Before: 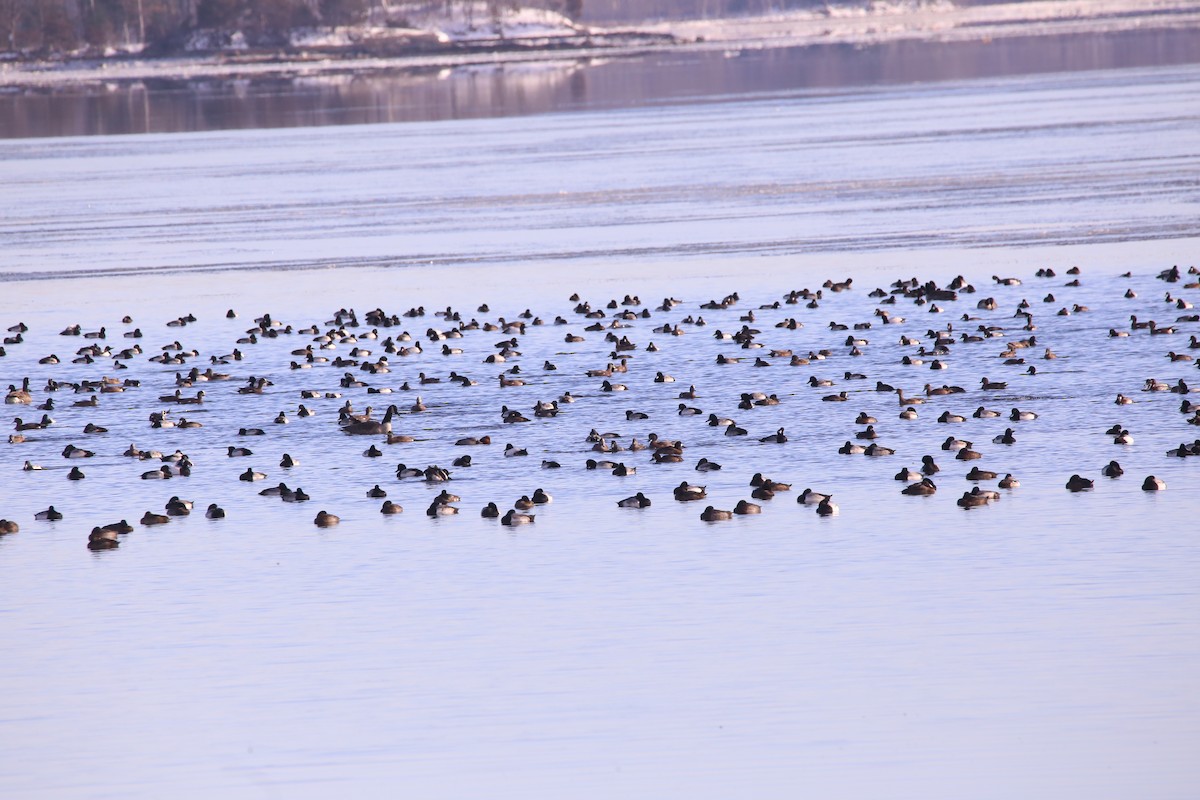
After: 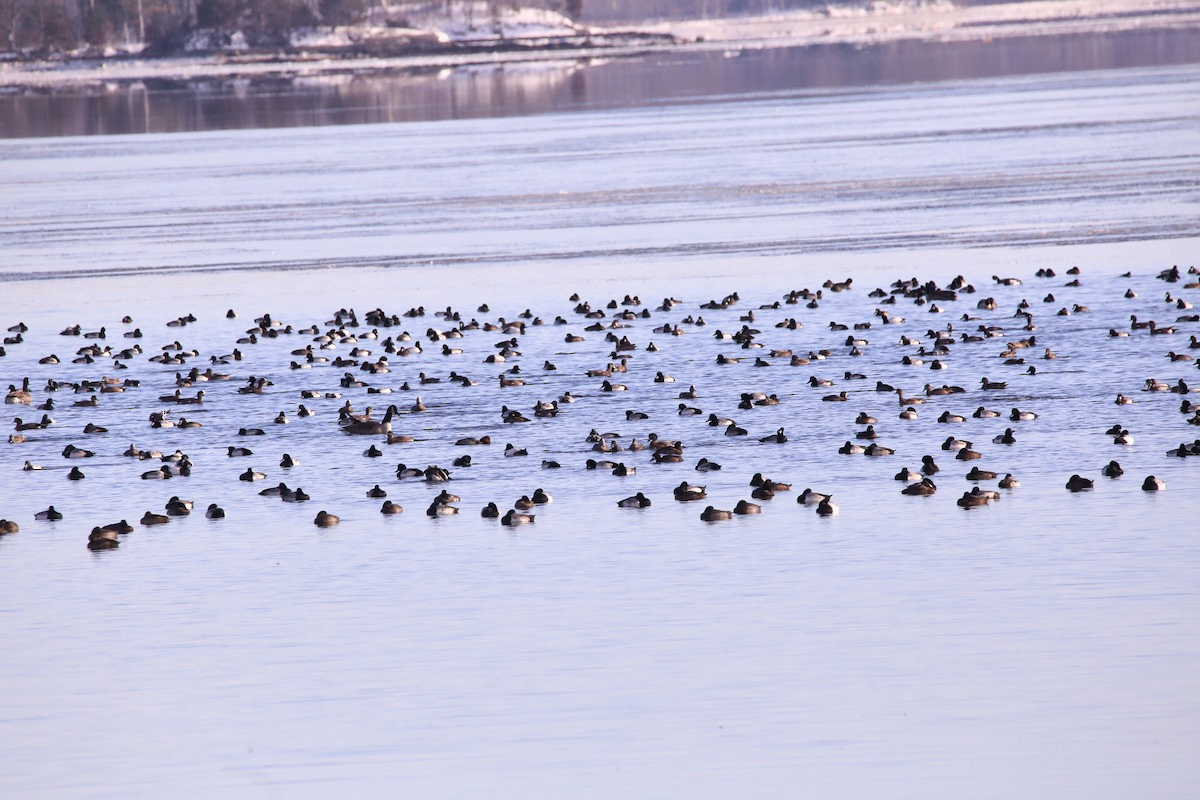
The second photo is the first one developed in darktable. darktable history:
local contrast: mode bilateral grid, contrast 20, coarseness 50, detail 149%, midtone range 0.2
tone equalizer: -8 EV -0.452 EV, -7 EV -0.429 EV, -6 EV -0.298 EV, -5 EV -0.253 EV, -3 EV 0.206 EV, -2 EV 0.334 EV, -1 EV 0.364 EV, +0 EV 0.405 EV, edges refinement/feathering 500, mask exposure compensation -1.57 EV, preserve details no
filmic rgb: black relative exposure -14.87 EV, white relative exposure 3 EV, target black luminance 0%, hardness 9.31, latitude 98.98%, contrast 0.914, shadows ↔ highlights balance 0.705%
